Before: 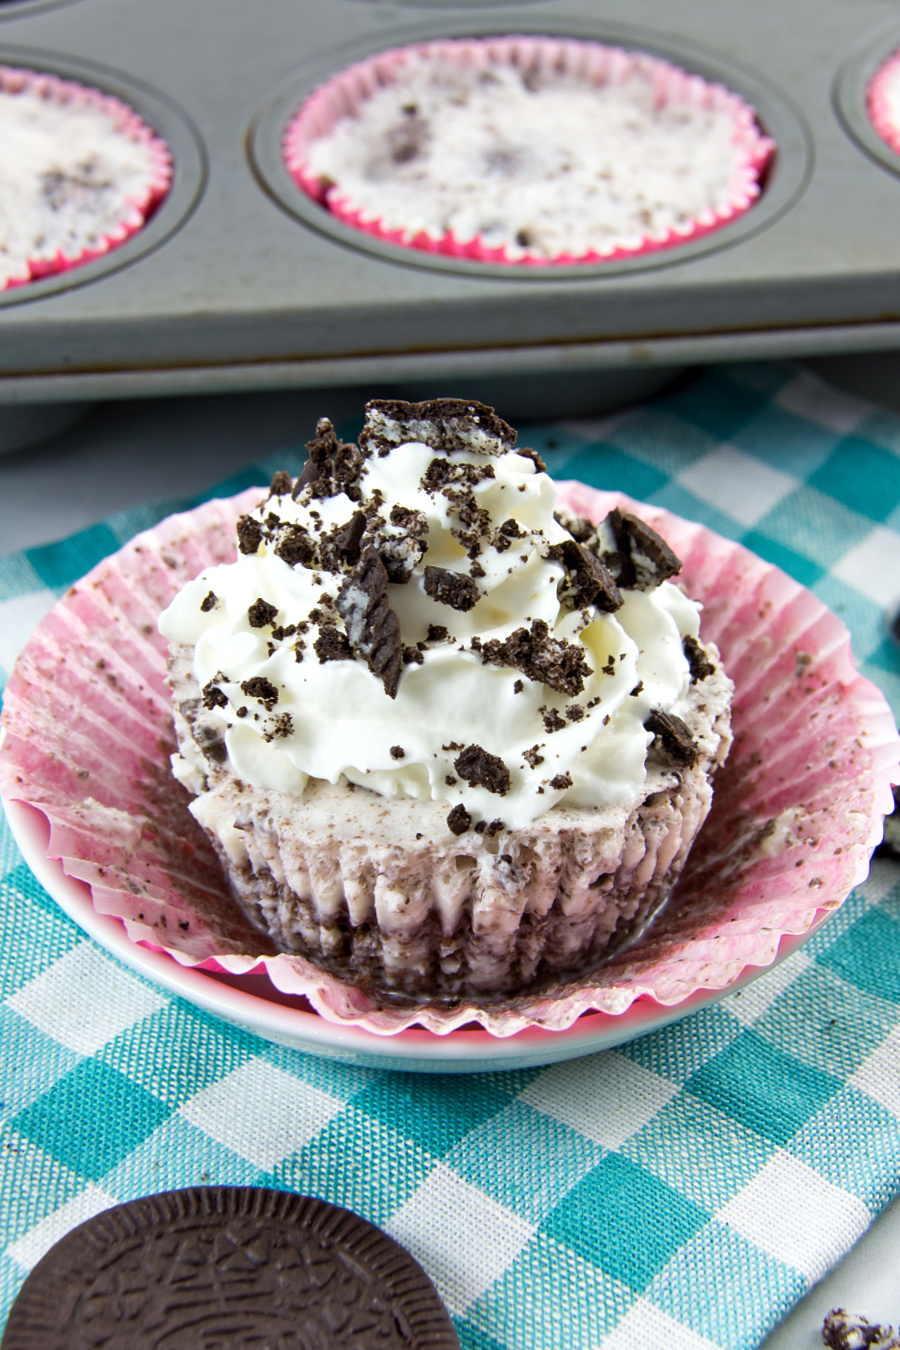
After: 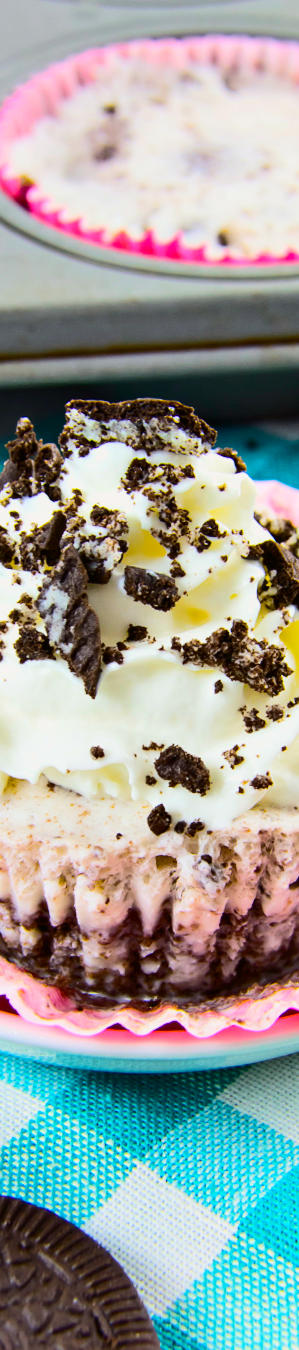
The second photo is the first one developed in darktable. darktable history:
color balance rgb: linear chroma grading › global chroma 15%, perceptual saturation grading › global saturation 30%
tone curve: curves: ch0 [(0, 0.011) (0.104, 0.085) (0.236, 0.234) (0.398, 0.507) (0.472, 0.62) (0.641, 0.773) (0.835, 0.883) (1, 0.961)]; ch1 [(0, 0) (0.353, 0.344) (0.43, 0.401) (0.479, 0.476) (0.502, 0.504) (0.54, 0.542) (0.602, 0.613) (0.638, 0.668) (0.693, 0.727) (1, 1)]; ch2 [(0, 0) (0.34, 0.314) (0.434, 0.43) (0.5, 0.506) (0.528, 0.534) (0.55, 0.567) (0.595, 0.613) (0.644, 0.729) (1, 1)], color space Lab, independent channels, preserve colors none
crop: left 33.36%, right 33.36%
